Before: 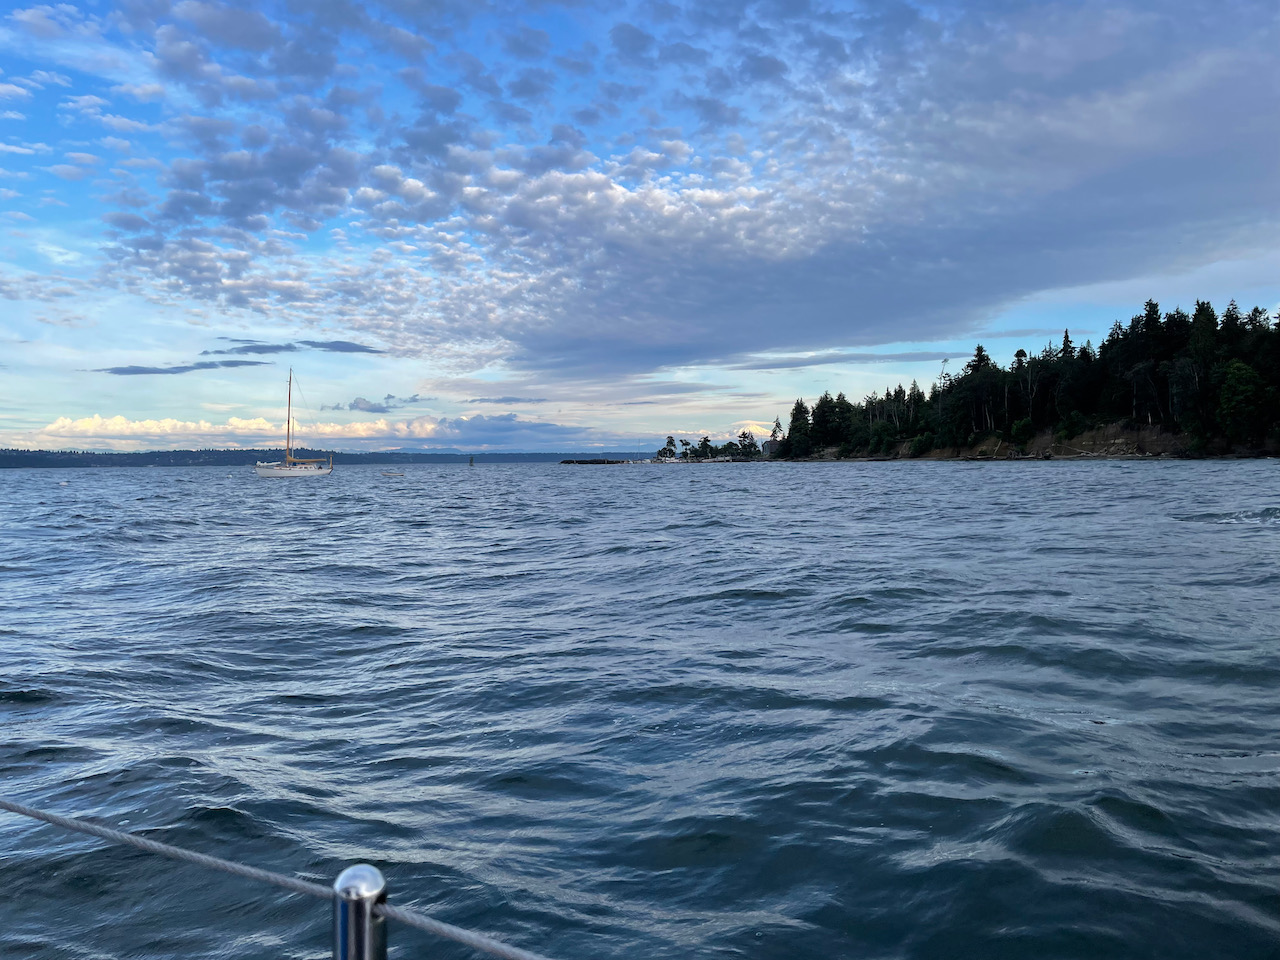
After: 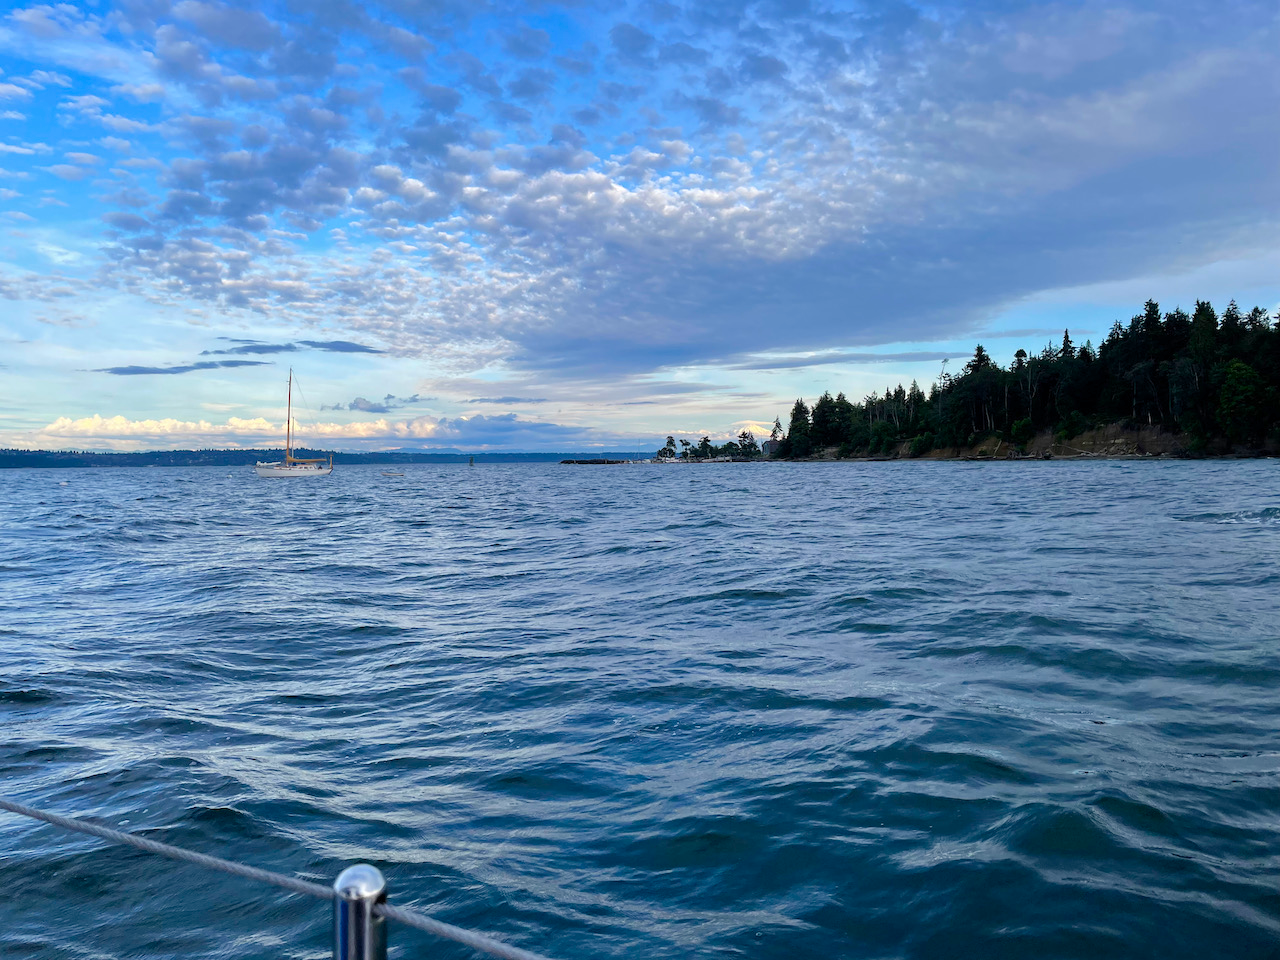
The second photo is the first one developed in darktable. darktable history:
color balance rgb: perceptual saturation grading › global saturation 35%, perceptual saturation grading › highlights -30%, perceptual saturation grading › shadows 35%, perceptual brilliance grading › global brilliance 3%, perceptual brilliance grading › highlights -3%, perceptual brilliance grading › shadows 3%
tone equalizer: on, module defaults
